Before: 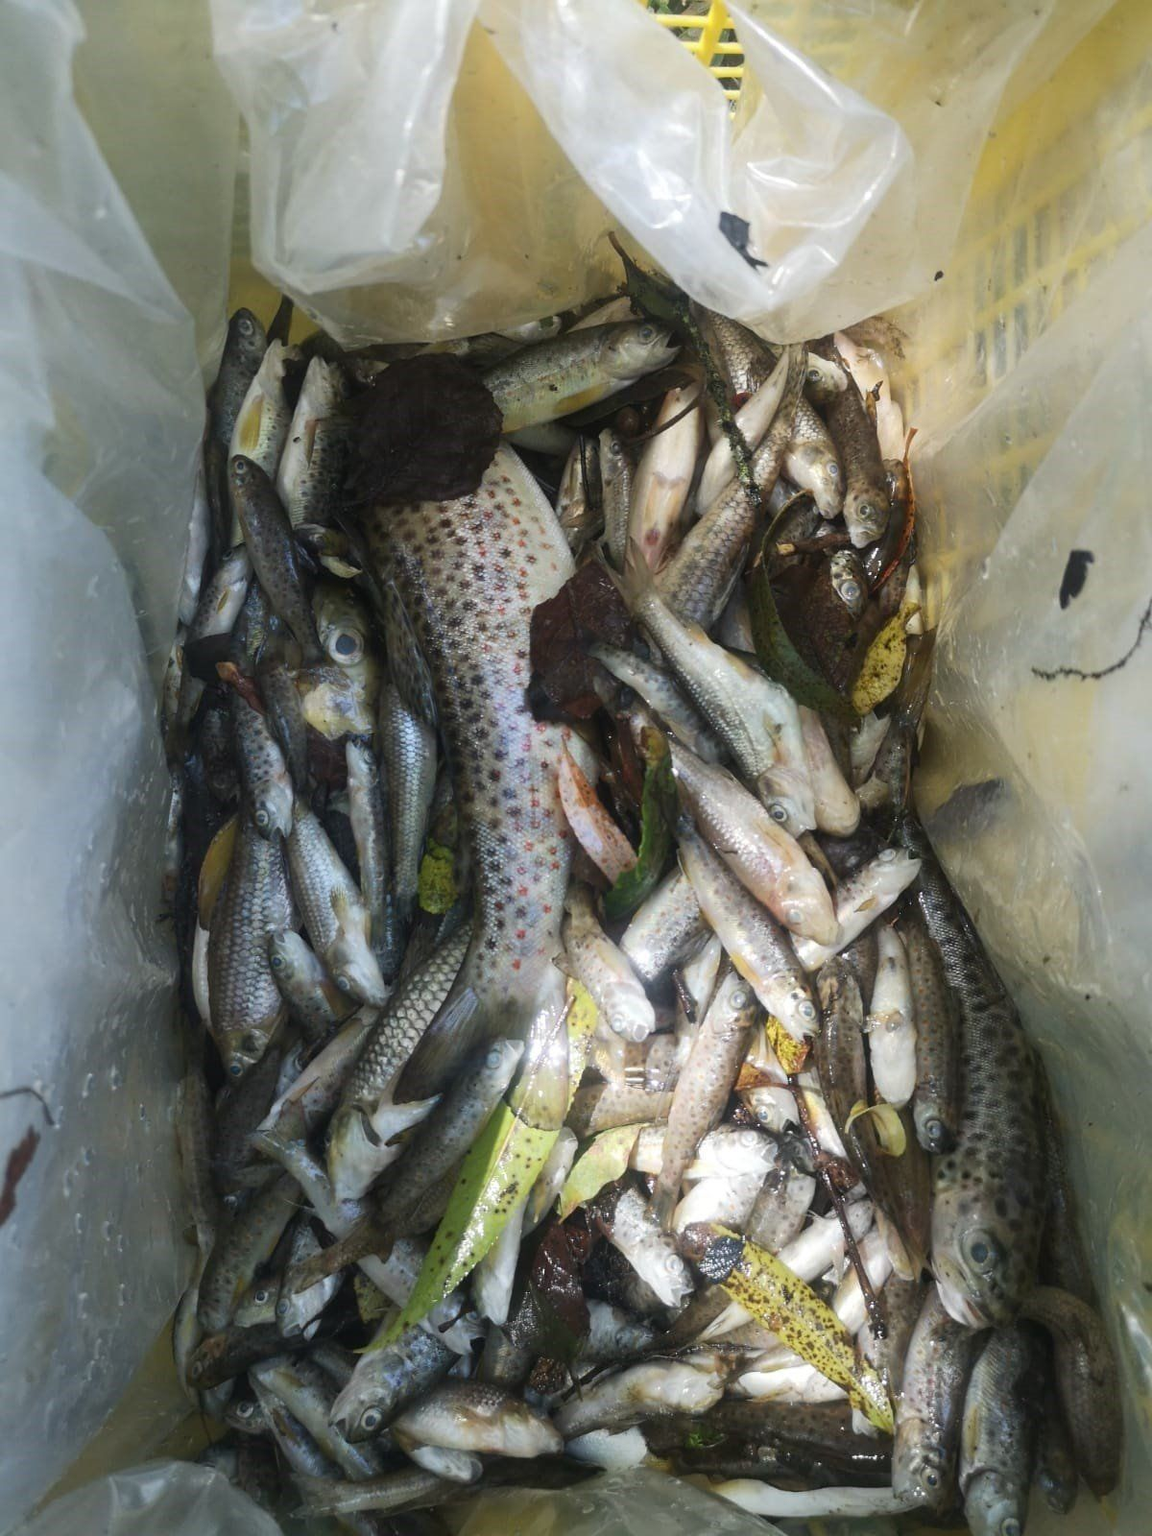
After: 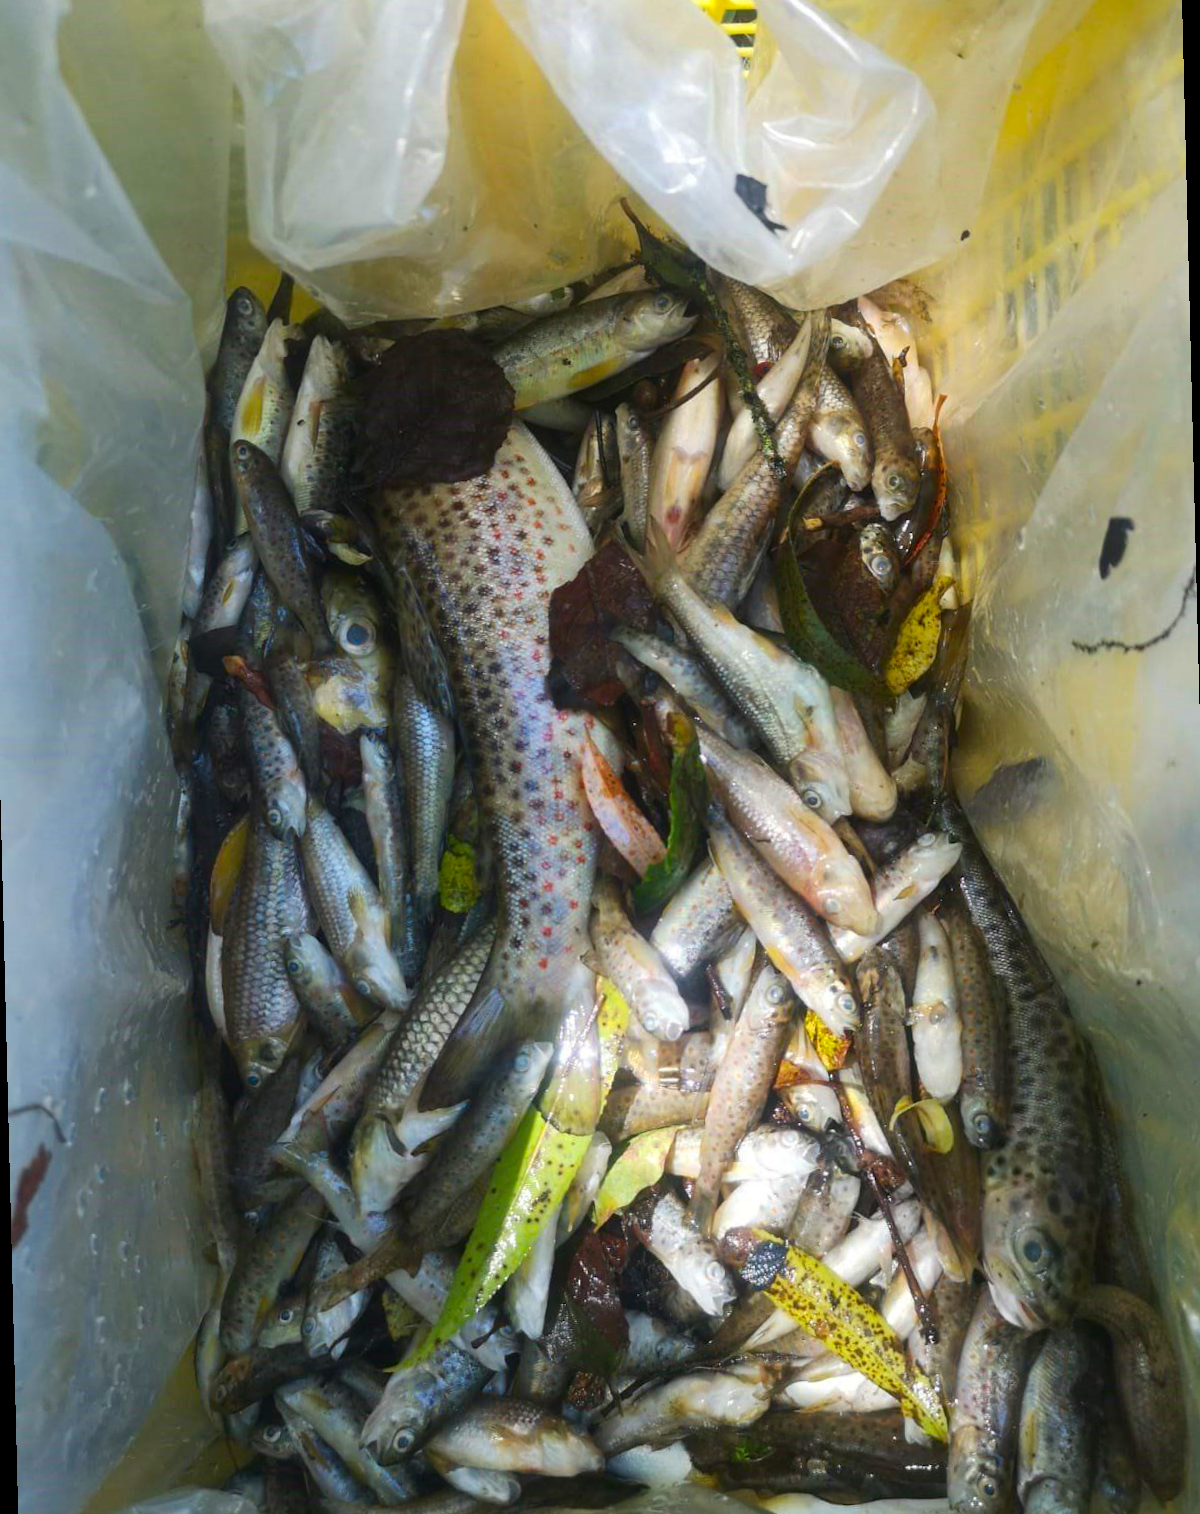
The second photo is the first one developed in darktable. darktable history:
color balance rgb: perceptual saturation grading › global saturation 10%, global vibrance 10%
rotate and perspective: rotation -1.42°, crop left 0.016, crop right 0.984, crop top 0.035, crop bottom 0.965
color zones: curves: ch0 [(0, 0.613) (0.01, 0.613) (0.245, 0.448) (0.498, 0.529) (0.642, 0.665) (0.879, 0.777) (0.99, 0.613)]; ch1 [(0, 0) (0.143, 0) (0.286, 0) (0.429, 0) (0.571, 0) (0.714, 0) (0.857, 0)], mix -138.01%
